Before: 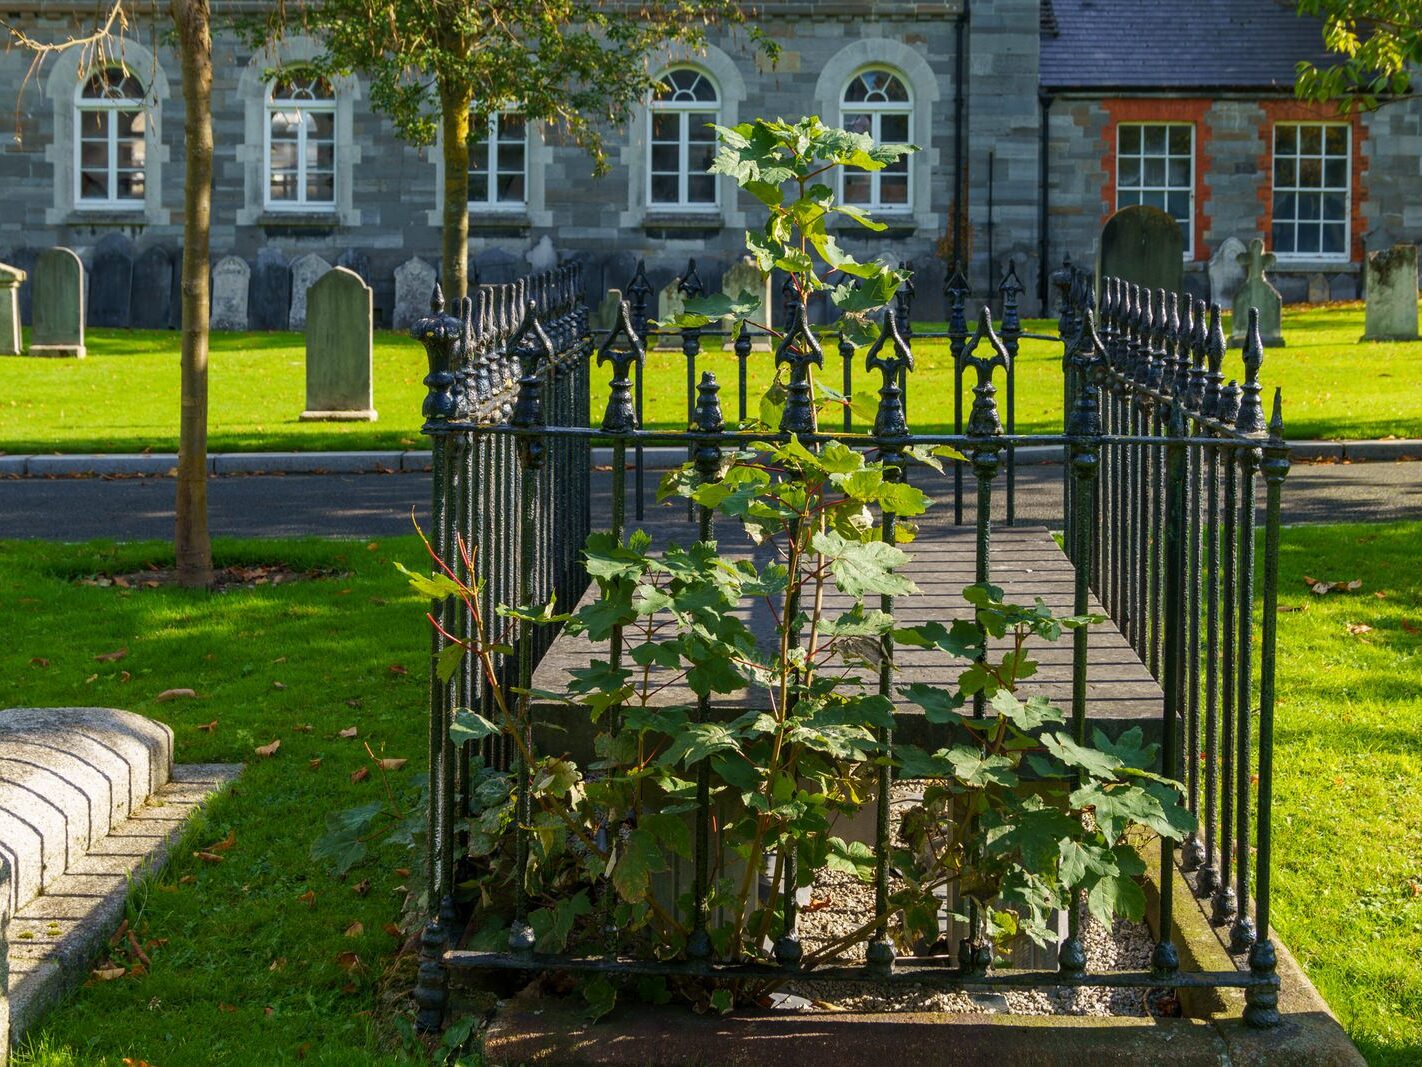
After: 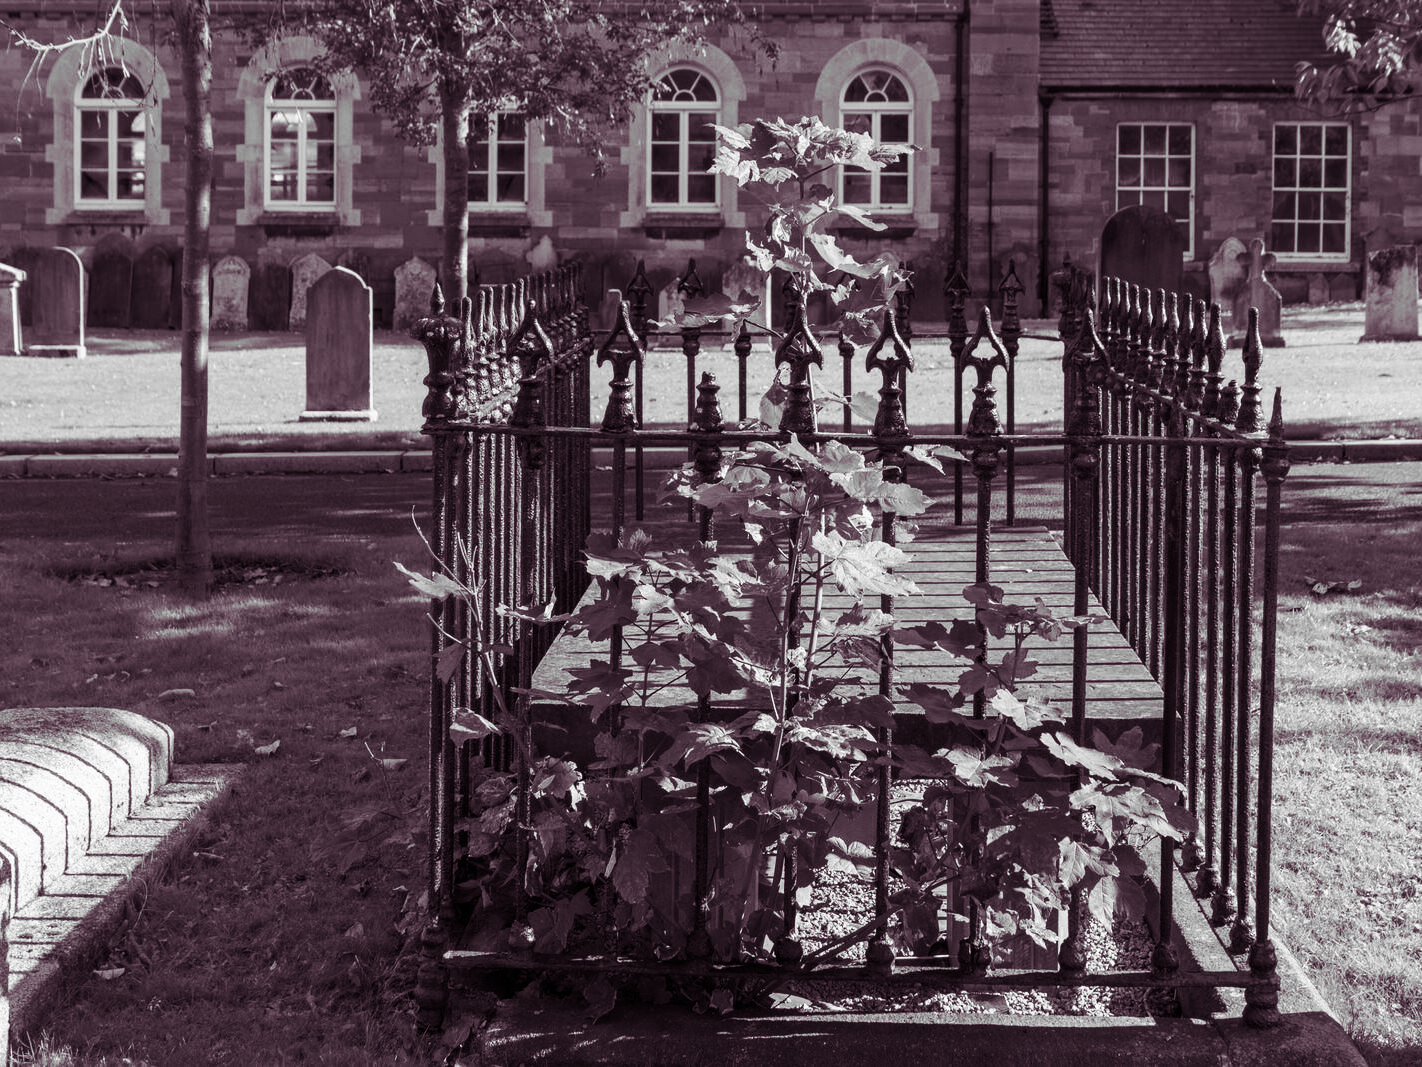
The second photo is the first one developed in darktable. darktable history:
monochrome: on, module defaults
split-toning: shadows › hue 316.8°, shadows › saturation 0.47, highlights › hue 201.6°, highlights › saturation 0, balance -41.97, compress 28.01%
contrast brightness saturation: contrast 0.1, saturation -0.36
tone curve: curves: ch0 [(0, 0) (0.08, 0.06) (0.17, 0.14) (0.5, 0.5) (0.83, 0.86) (0.92, 0.94) (1, 1)], preserve colors none
